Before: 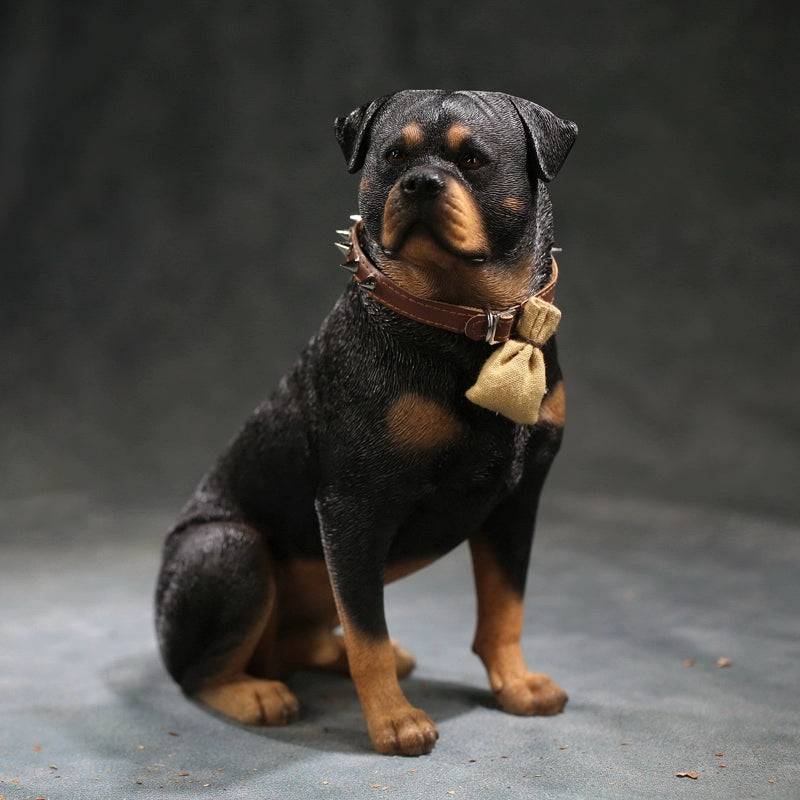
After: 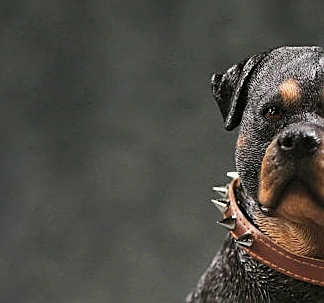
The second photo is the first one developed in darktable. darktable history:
crop: left 15.452%, top 5.459%, right 43.956%, bottom 56.62%
sharpen: on, module defaults
shadows and highlights: soften with gaussian
base curve: curves: ch0 [(0, 0) (0.088, 0.125) (0.176, 0.251) (0.354, 0.501) (0.613, 0.749) (1, 0.877)], preserve colors none
